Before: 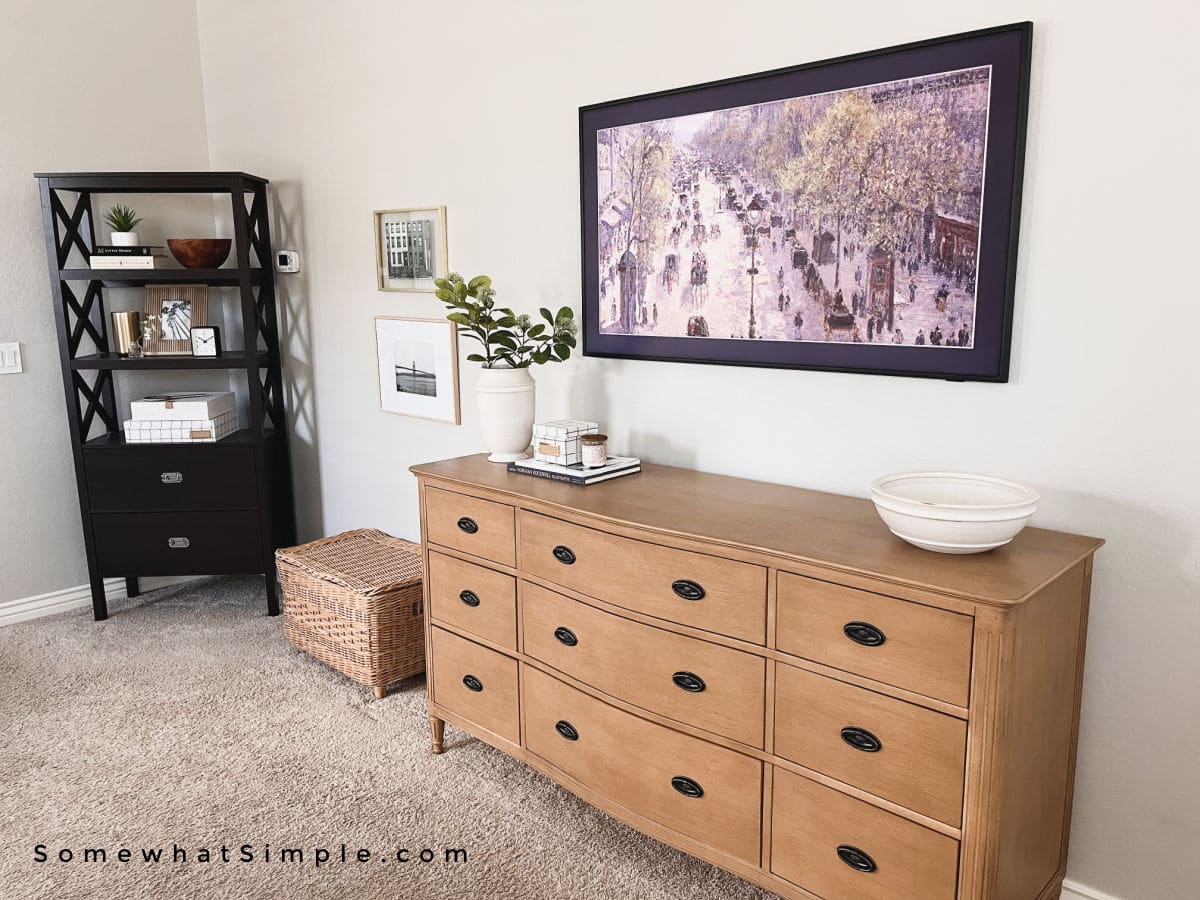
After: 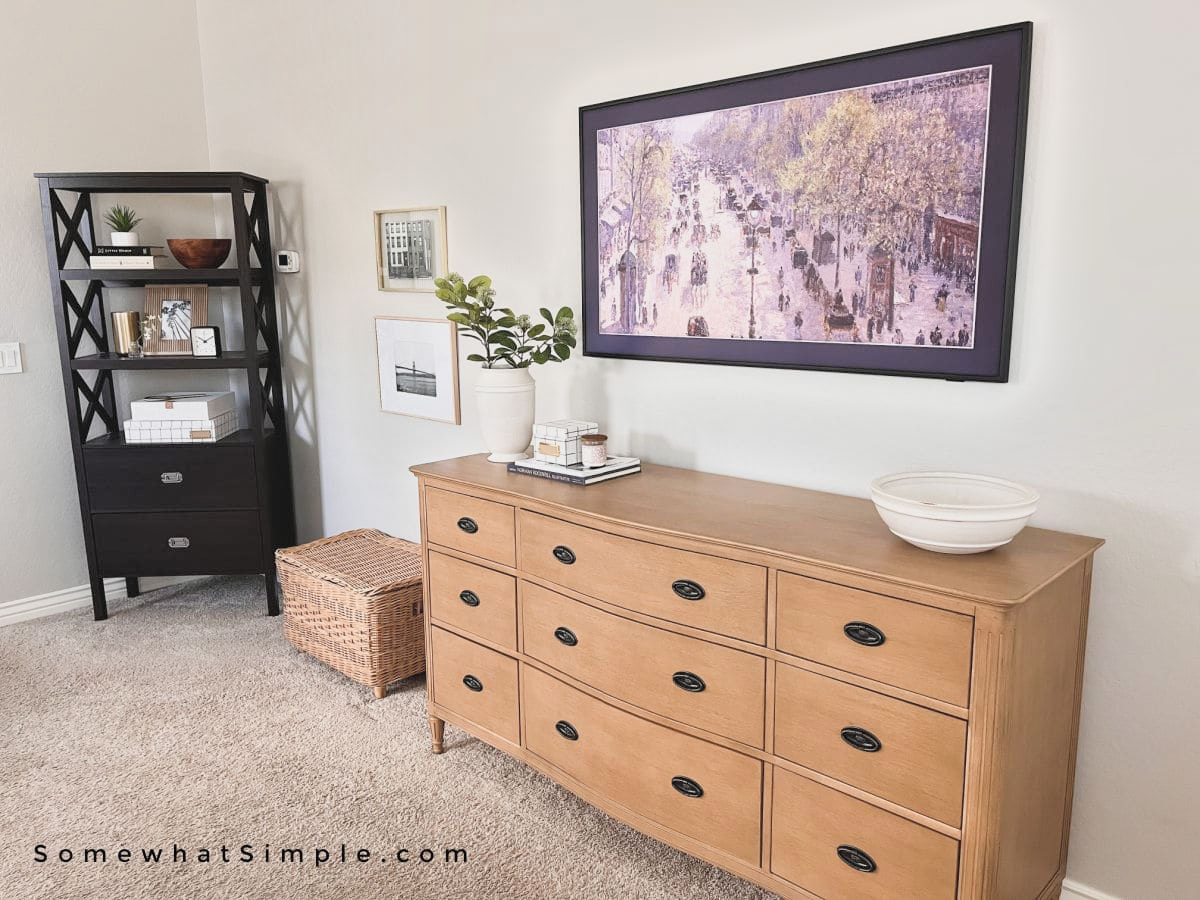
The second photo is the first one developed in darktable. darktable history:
contrast brightness saturation: brightness 0.17
shadows and highlights: radius 25.35, white point adjustment -5.3, compress 82.46%, soften with gaussian
